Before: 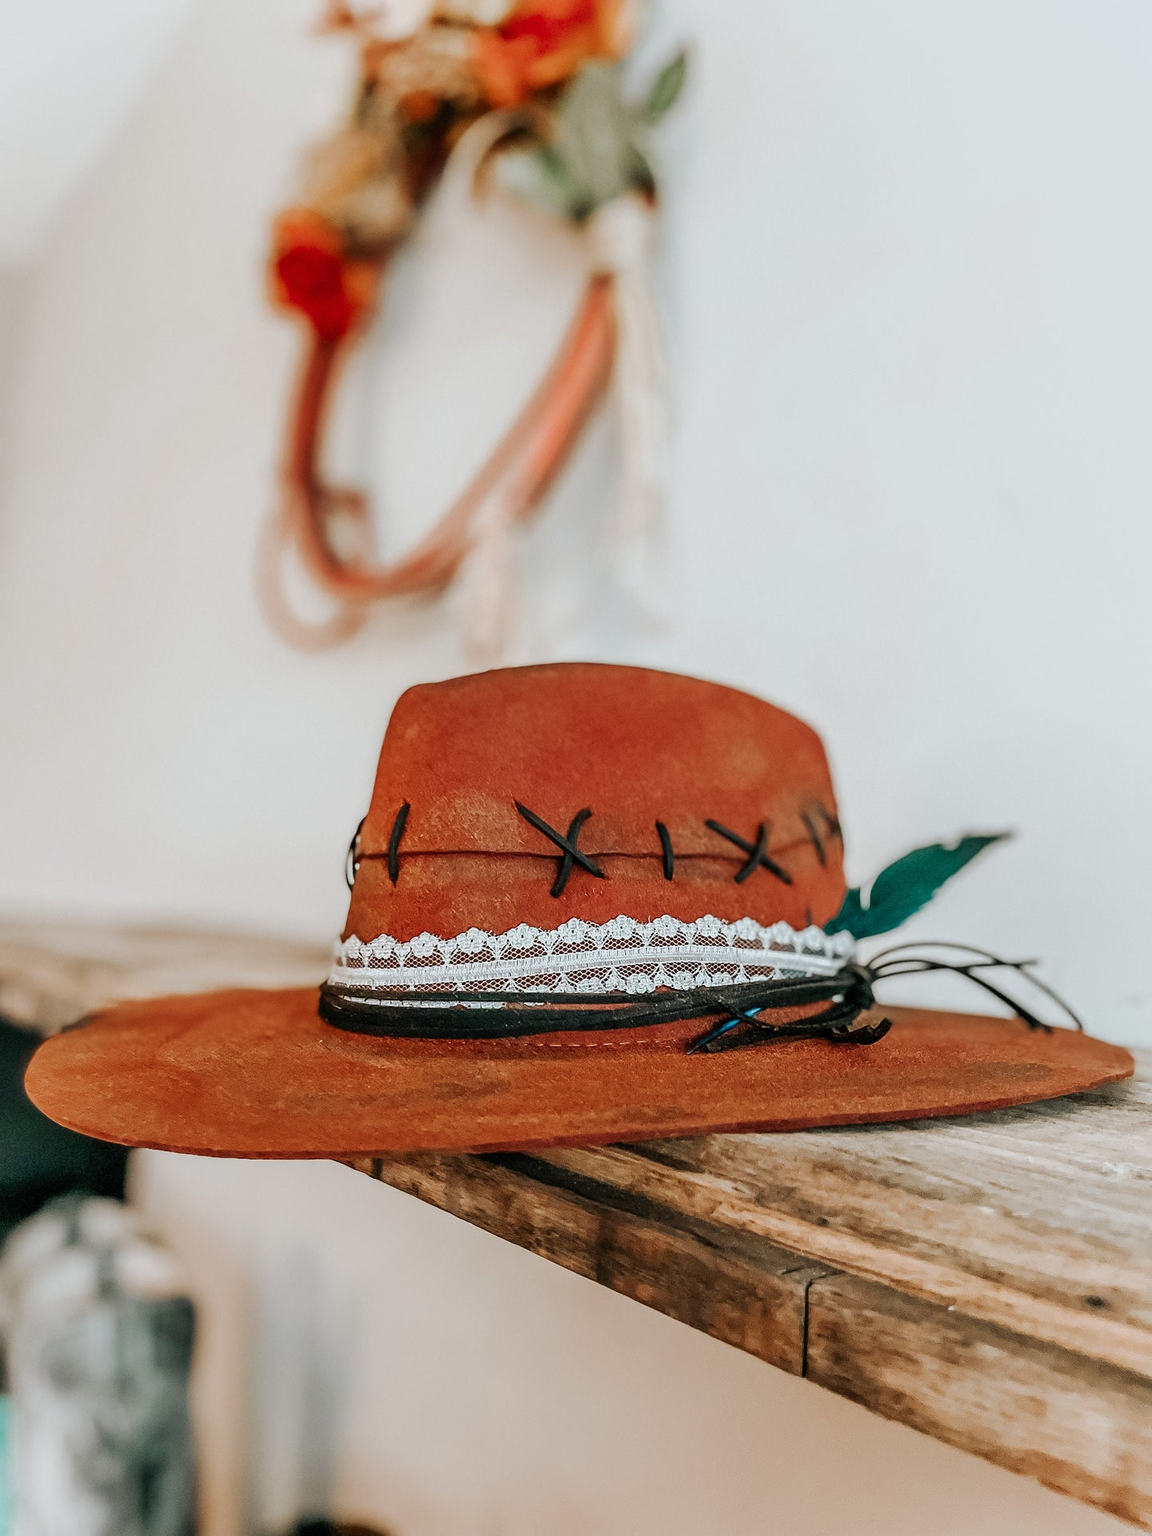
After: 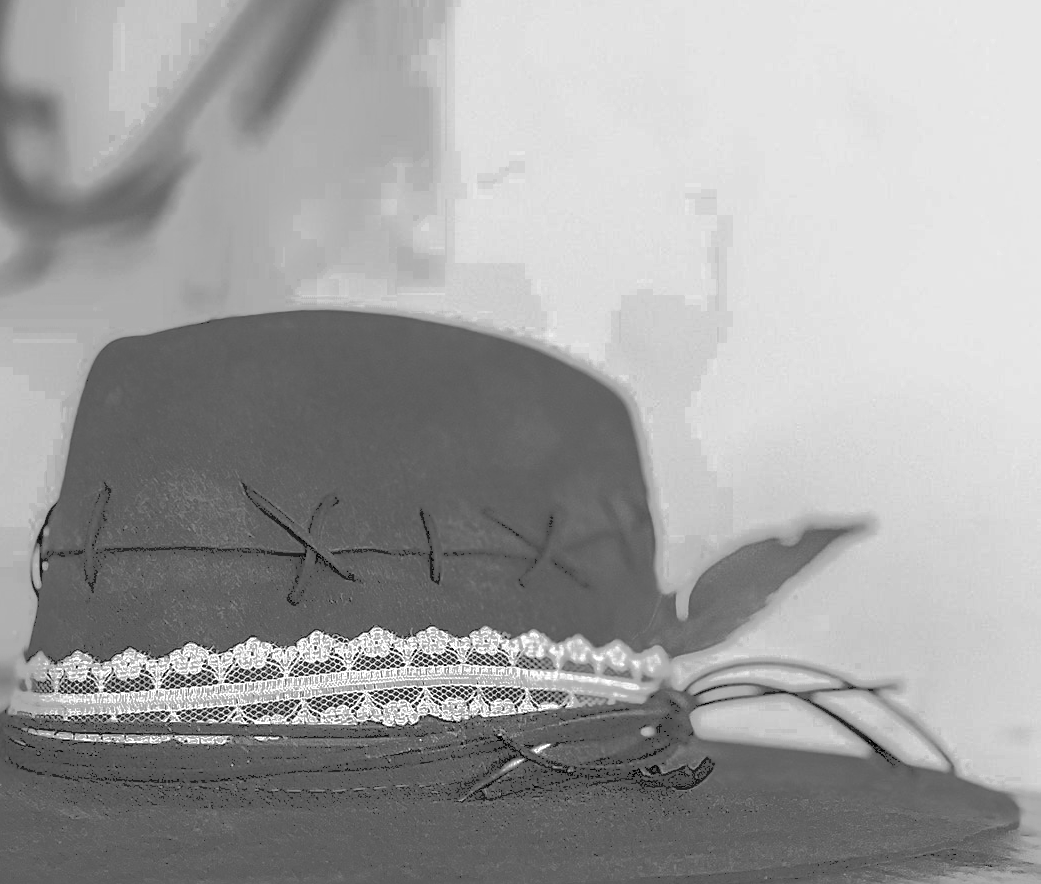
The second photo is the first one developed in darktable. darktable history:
contrast brightness saturation: contrast 0.2, brightness 0.15, saturation 0.14
crop and rotate: left 27.938%, top 27.046%, bottom 27.046%
sharpen: on, module defaults
color zones: curves: ch0 [(0.287, 0.048) (0.493, 0.484) (0.737, 0.816)]; ch1 [(0, 0) (0.143, 0) (0.286, 0) (0.429, 0) (0.571, 0) (0.714, 0) (0.857, 0)]
tone curve: curves: ch0 [(0, 0) (0.003, 0.322) (0.011, 0.327) (0.025, 0.345) (0.044, 0.365) (0.069, 0.378) (0.1, 0.391) (0.136, 0.403) (0.177, 0.412) (0.224, 0.429) (0.277, 0.448) (0.335, 0.474) (0.399, 0.503) (0.468, 0.537) (0.543, 0.57) (0.623, 0.61) (0.709, 0.653) (0.801, 0.699) (0.898, 0.75) (1, 1)], preserve colors none
